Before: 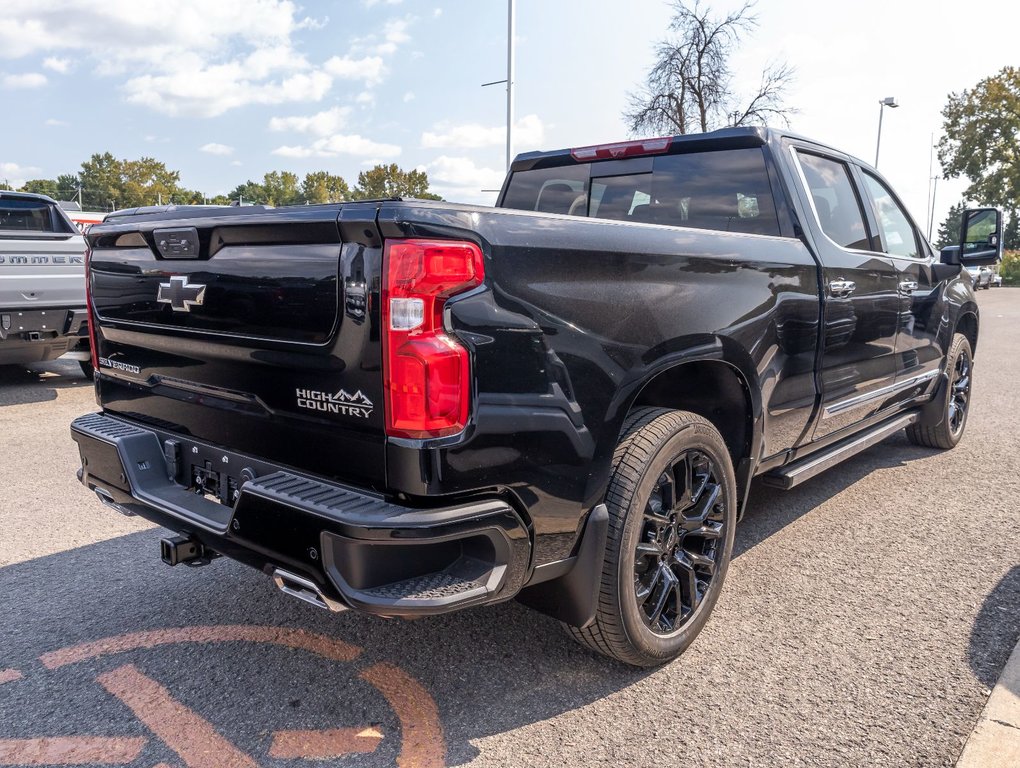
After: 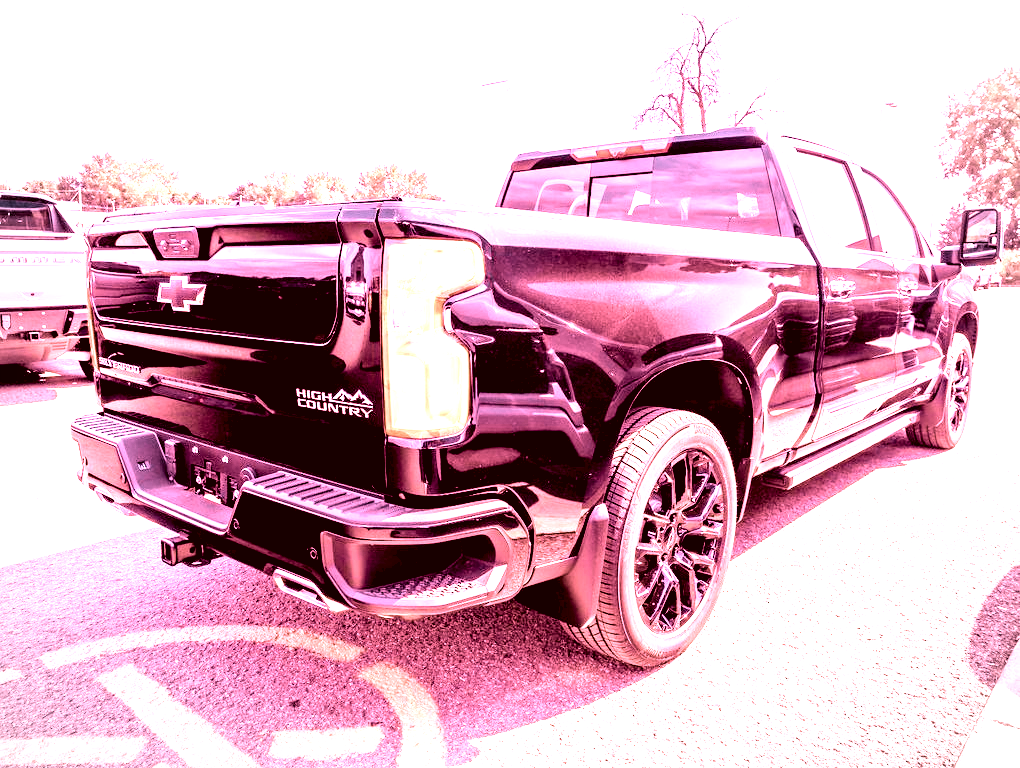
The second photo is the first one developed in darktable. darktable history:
tone curve: curves: ch0 [(0, 0) (0.004, 0.001) (0.133, 0.112) (0.325, 0.362) (0.832, 0.893) (1, 1)], color space Lab, linked channels, preserve colors none
levels: levels [0, 0.394, 0.787]
exposure: black level correction 0.012, compensate highlight preservation false
color correction: highlights a* -7.23, highlights b* -0.161, shadows a* 20.08, shadows b* 11.73
vignetting: fall-off start 87%, automatic ratio true
color zones: curves: ch1 [(0, 0.34) (0.143, 0.164) (0.286, 0.152) (0.429, 0.176) (0.571, 0.173) (0.714, 0.188) (0.857, 0.199) (1, 0.34)]
white balance: red 2.421, blue 1.533
